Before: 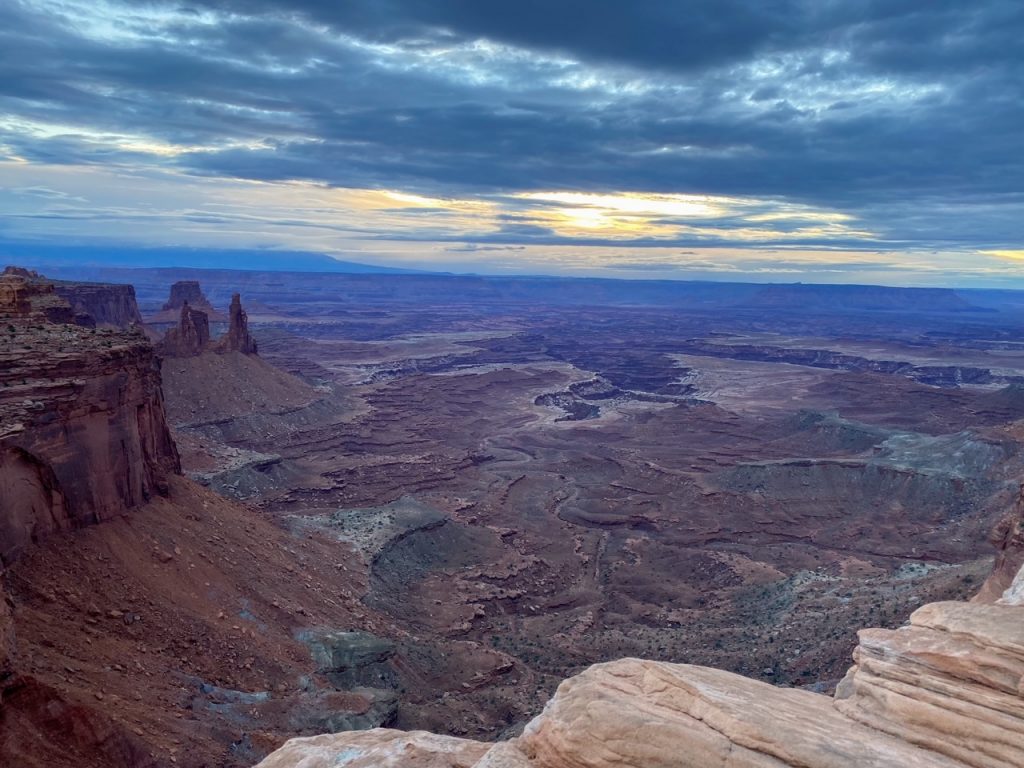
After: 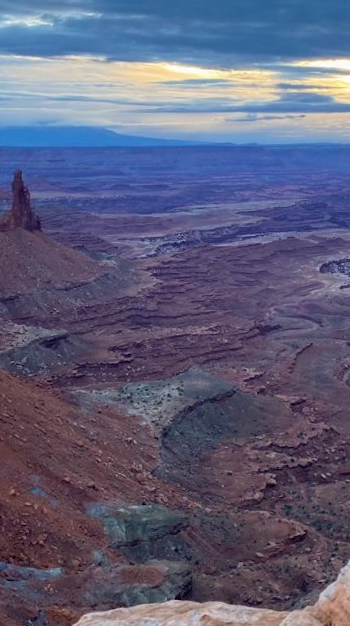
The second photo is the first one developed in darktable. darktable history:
velvia: on, module defaults
rotate and perspective: rotation -1.75°, automatic cropping off
crop and rotate: left 21.77%, top 18.528%, right 44.676%, bottom 2.997%
